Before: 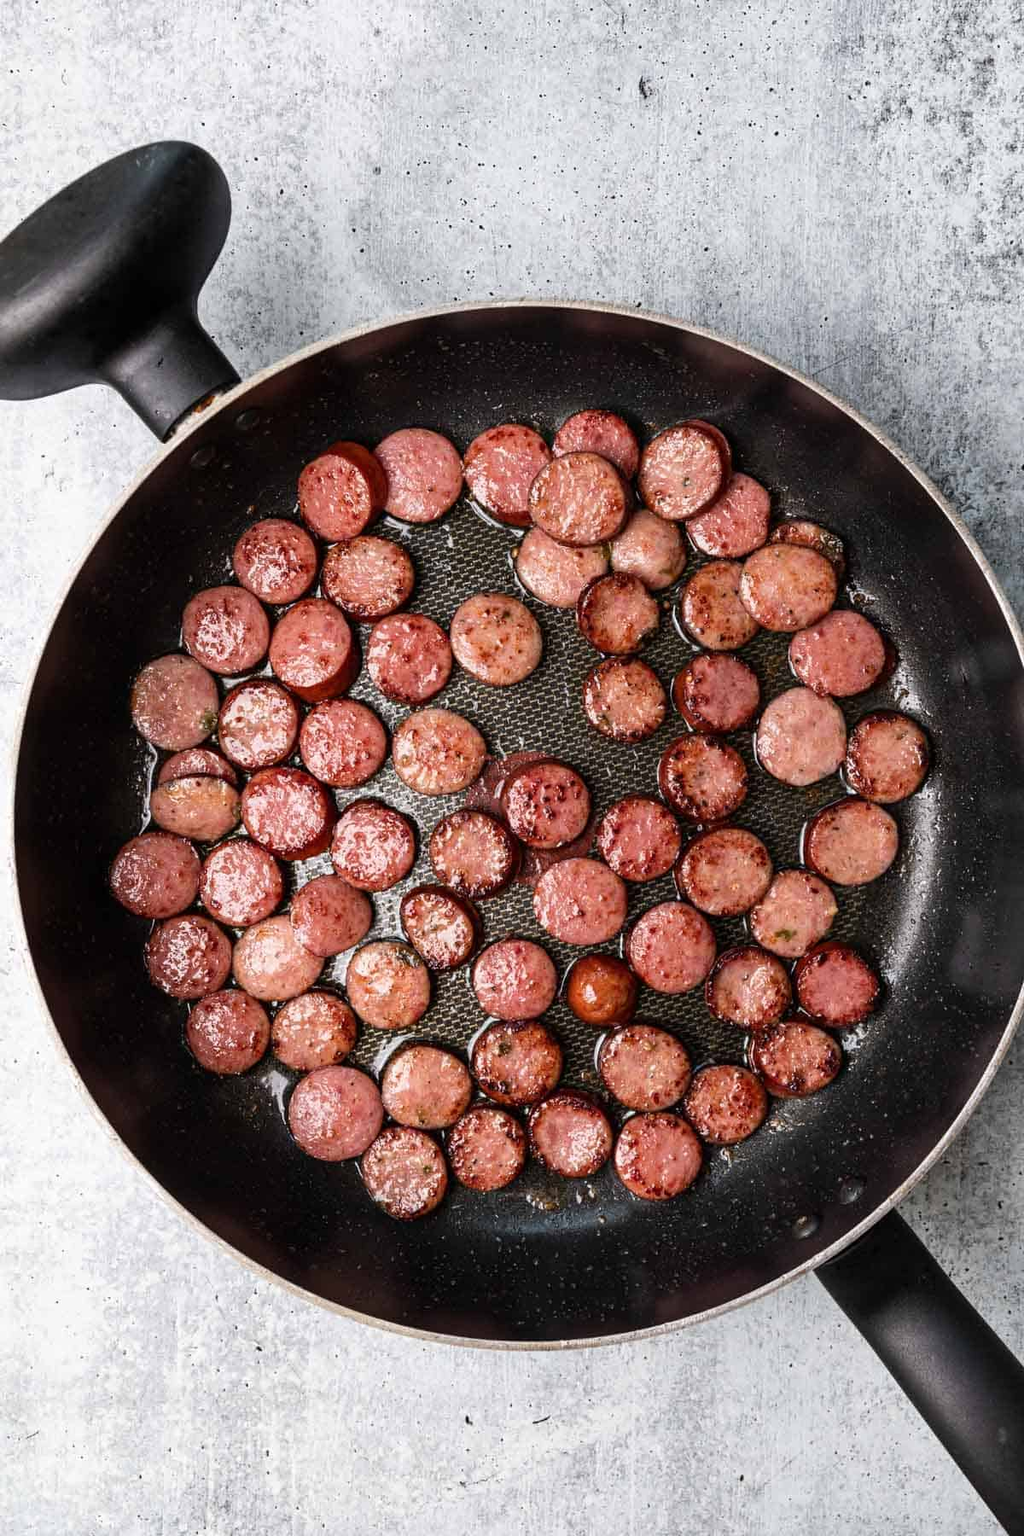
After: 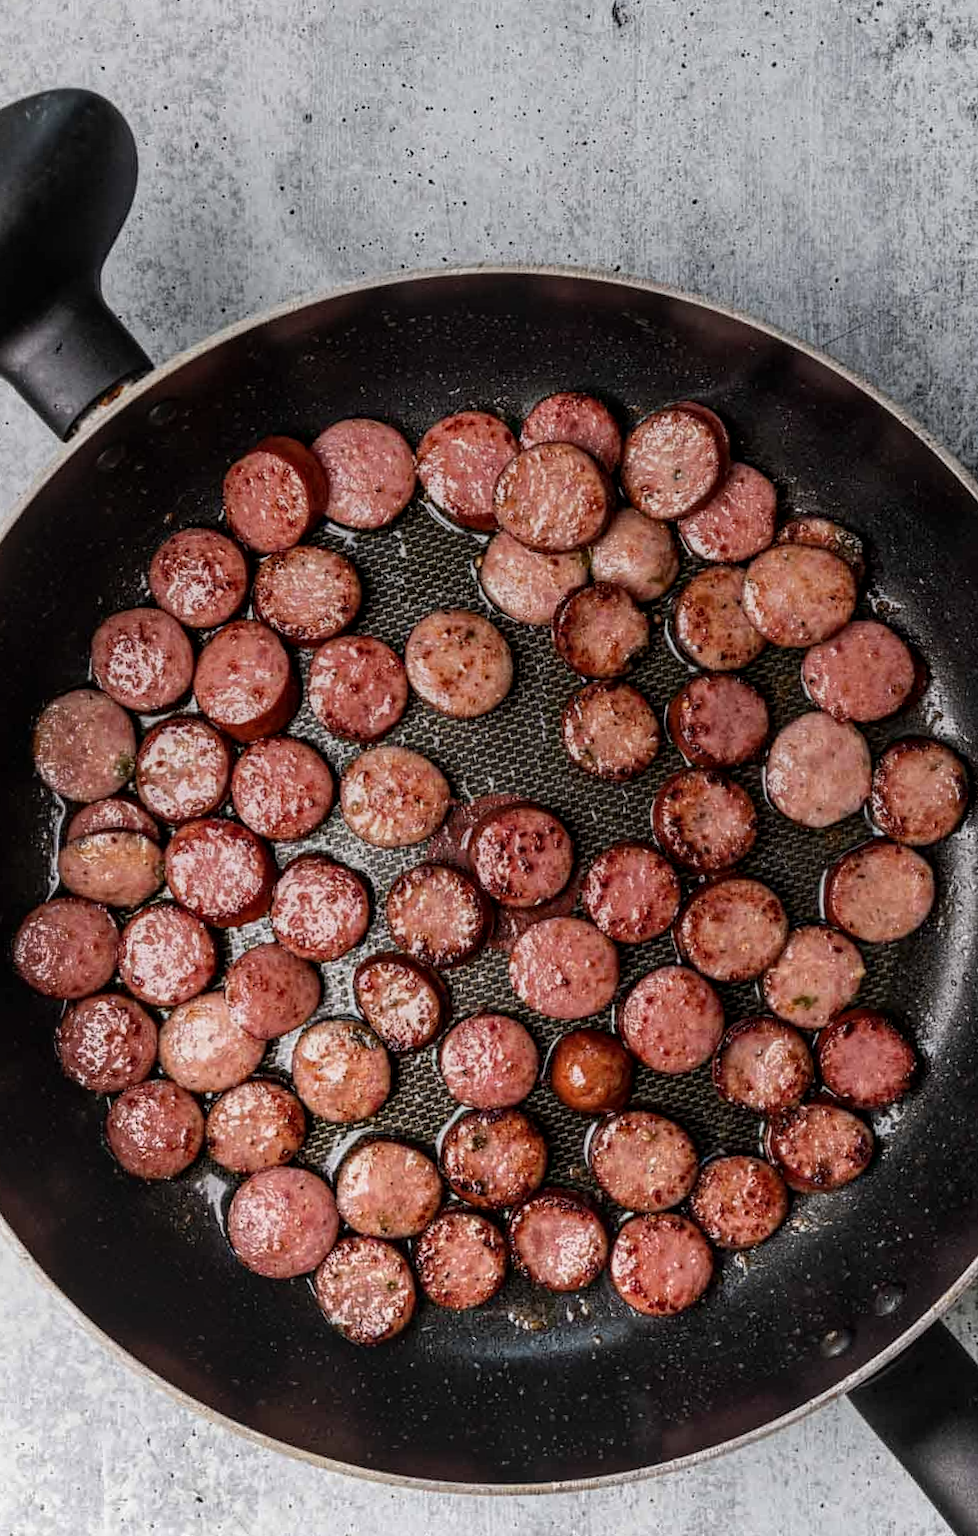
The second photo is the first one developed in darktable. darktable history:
local contrast: on, module defaults
crop: left 11.225%, top 5.381%, right 9.565%, bottom 10.314%
graduated density: rotation 5.63°, offset 76.9
rotate and perspective: rotation -1.24°, automatic cropping off
